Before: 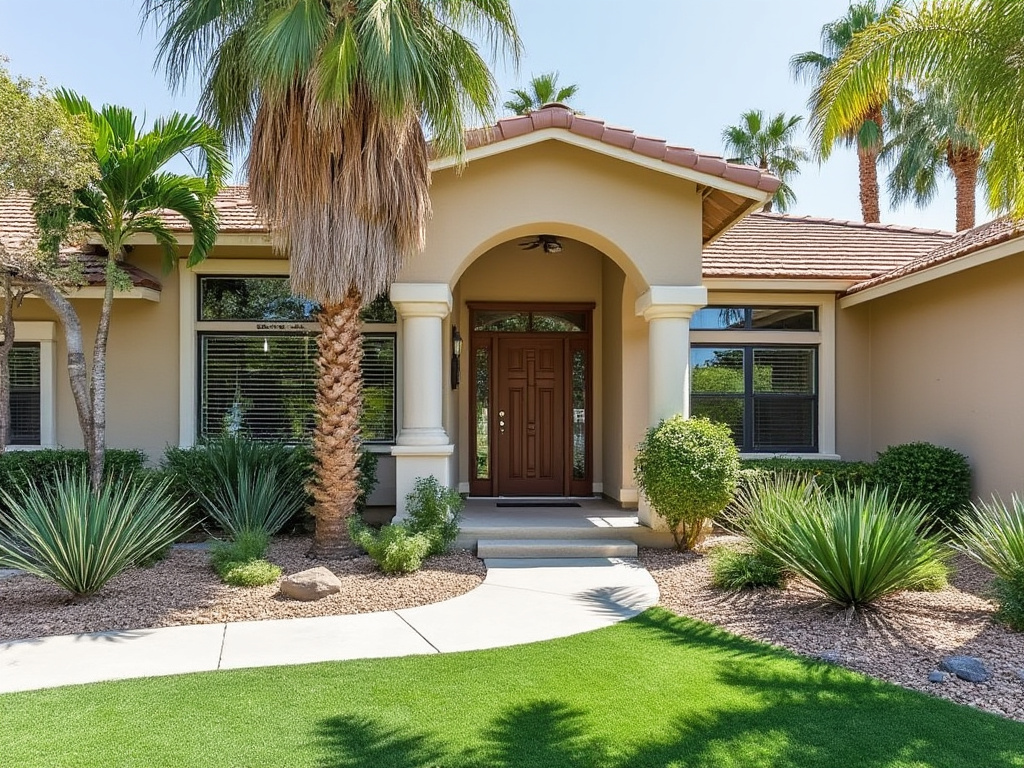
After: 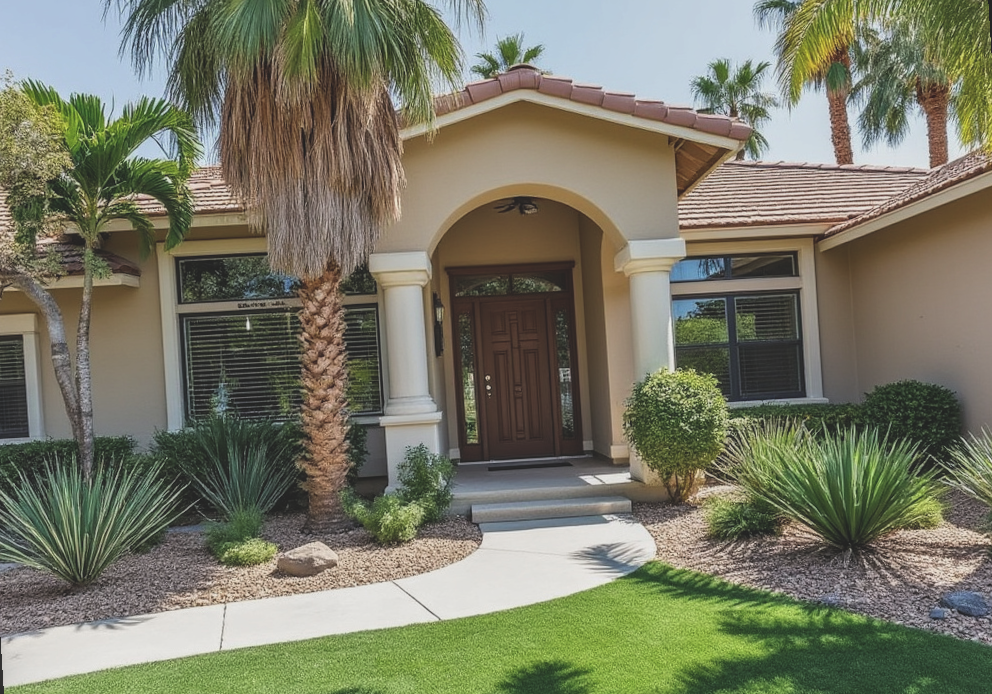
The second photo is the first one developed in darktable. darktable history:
exposure: black level correction -0.036, exposure -0.497 EV, compensate highlight preservation false
local contrast: detail 130%
rotate and perspective: rotation -3.52°, crop left 0.036, crop right 0.964, crop top 0.081, crop bottom 0.919
